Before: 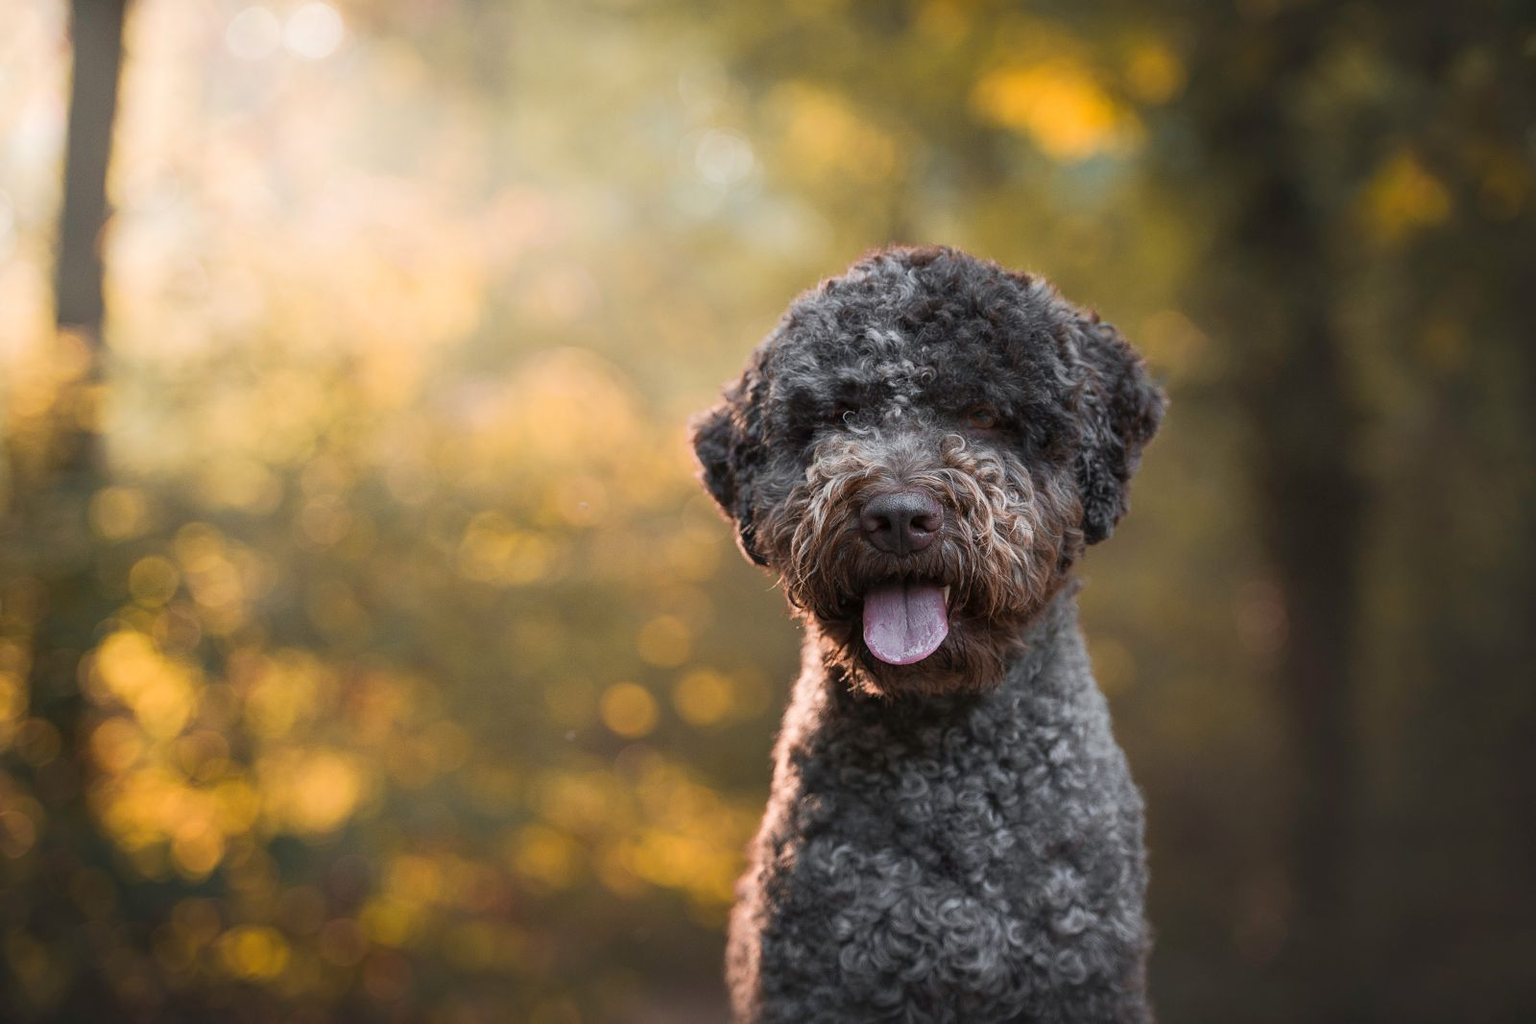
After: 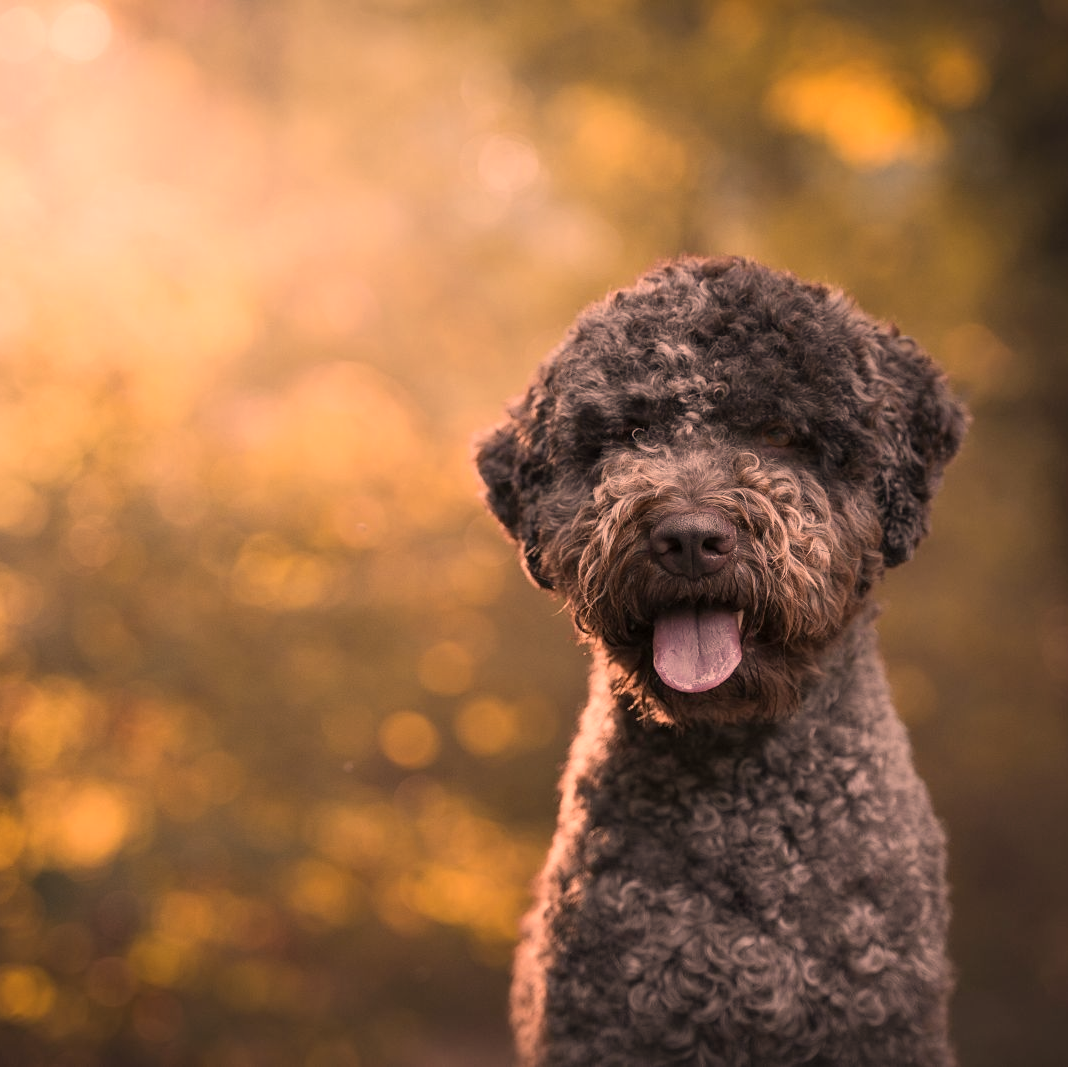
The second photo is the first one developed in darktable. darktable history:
crop: left 15.391%, right 17.854%
color correction: highlights a* 39.44, highlights b* 39.71, saturation 0.694
